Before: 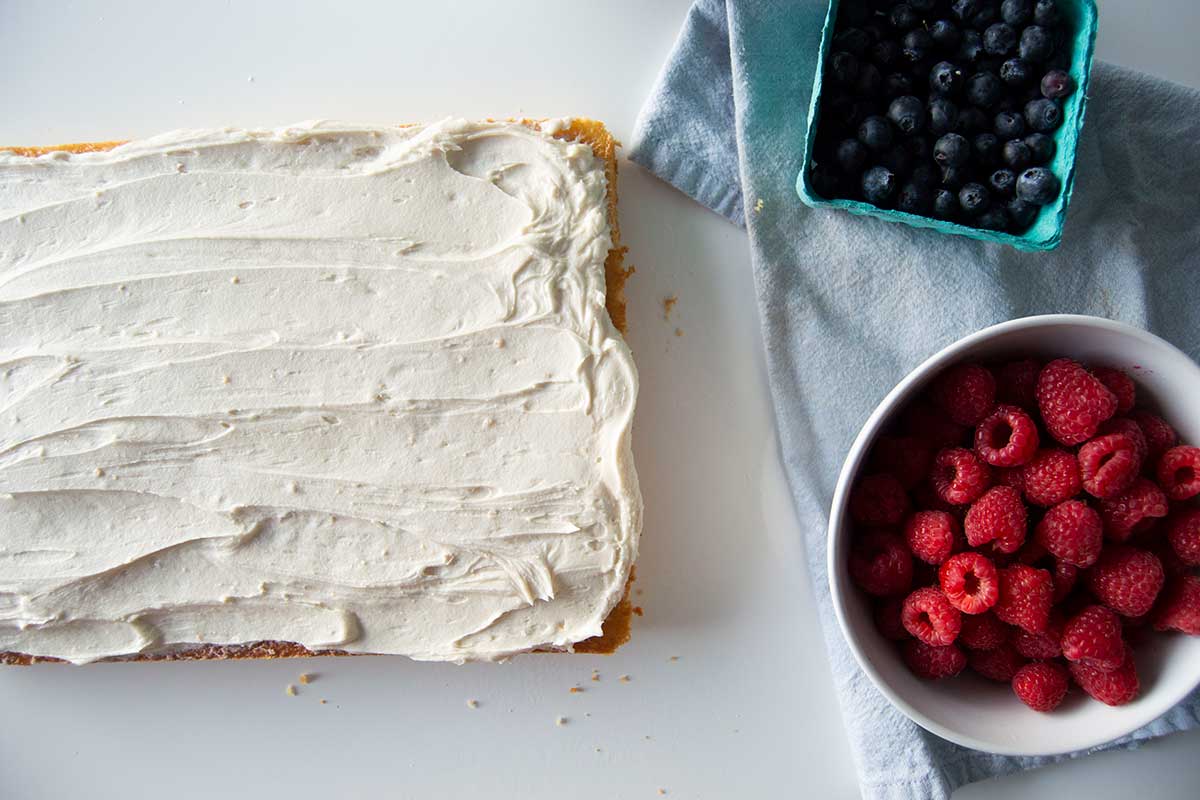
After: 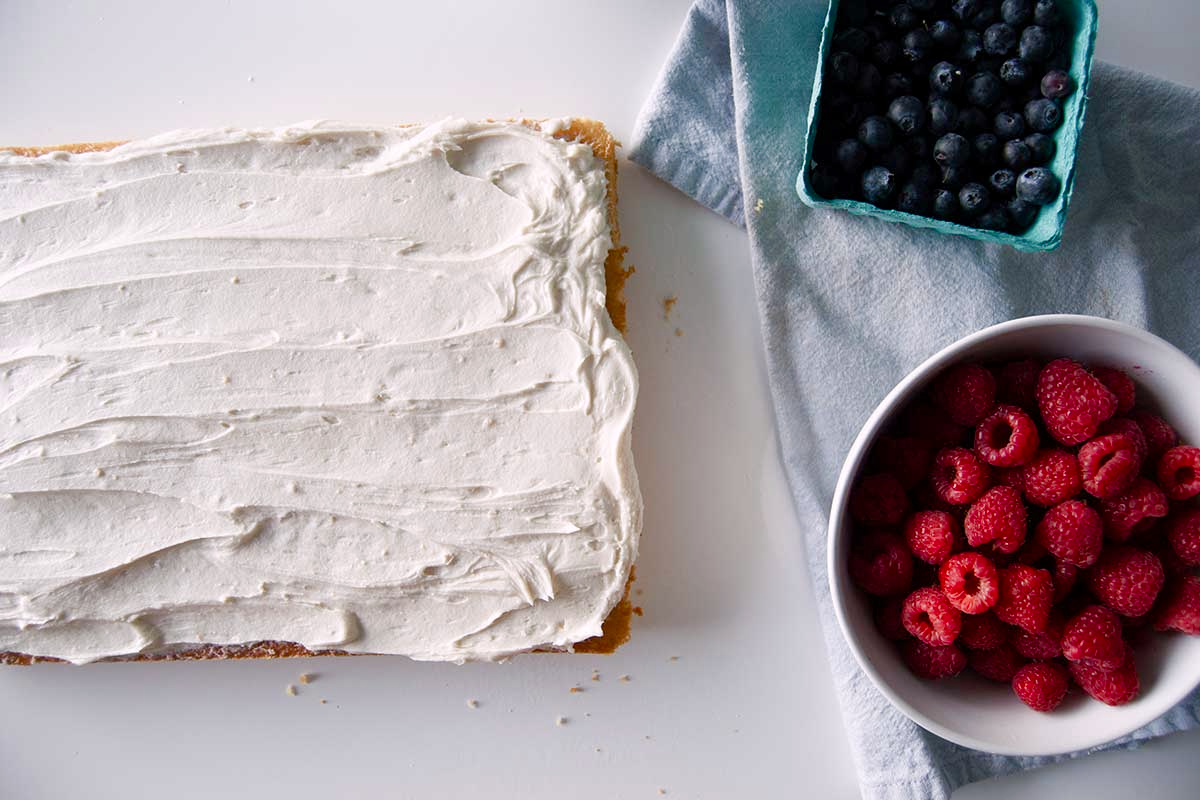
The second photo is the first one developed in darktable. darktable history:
color balance rgb: highlights gain › chroma 1.469%, highlights gain › hue 311.6°, linear chroma grading › global chroma -14.567%, perceptual saturation grading › global saturation 0.244%, perceptual saturation grading › highlights -33.277%, perceptual saturation grading › mid-tones 14.932%, perceptual saturation grading › shadows 47.437%
